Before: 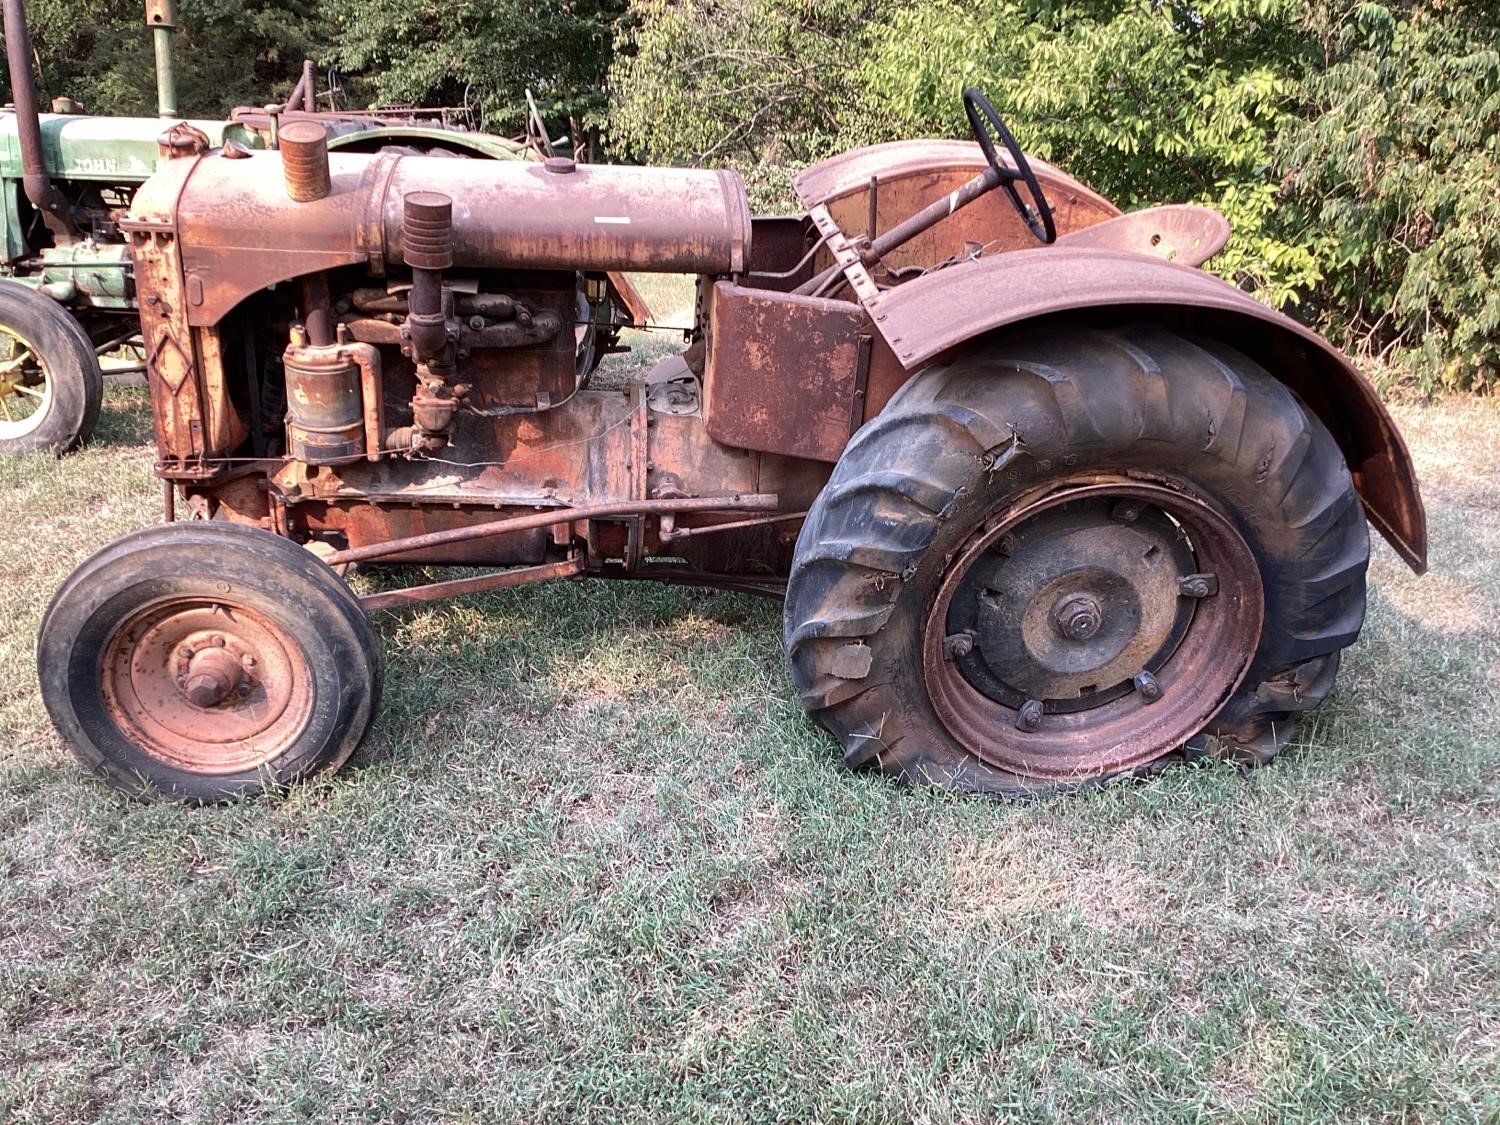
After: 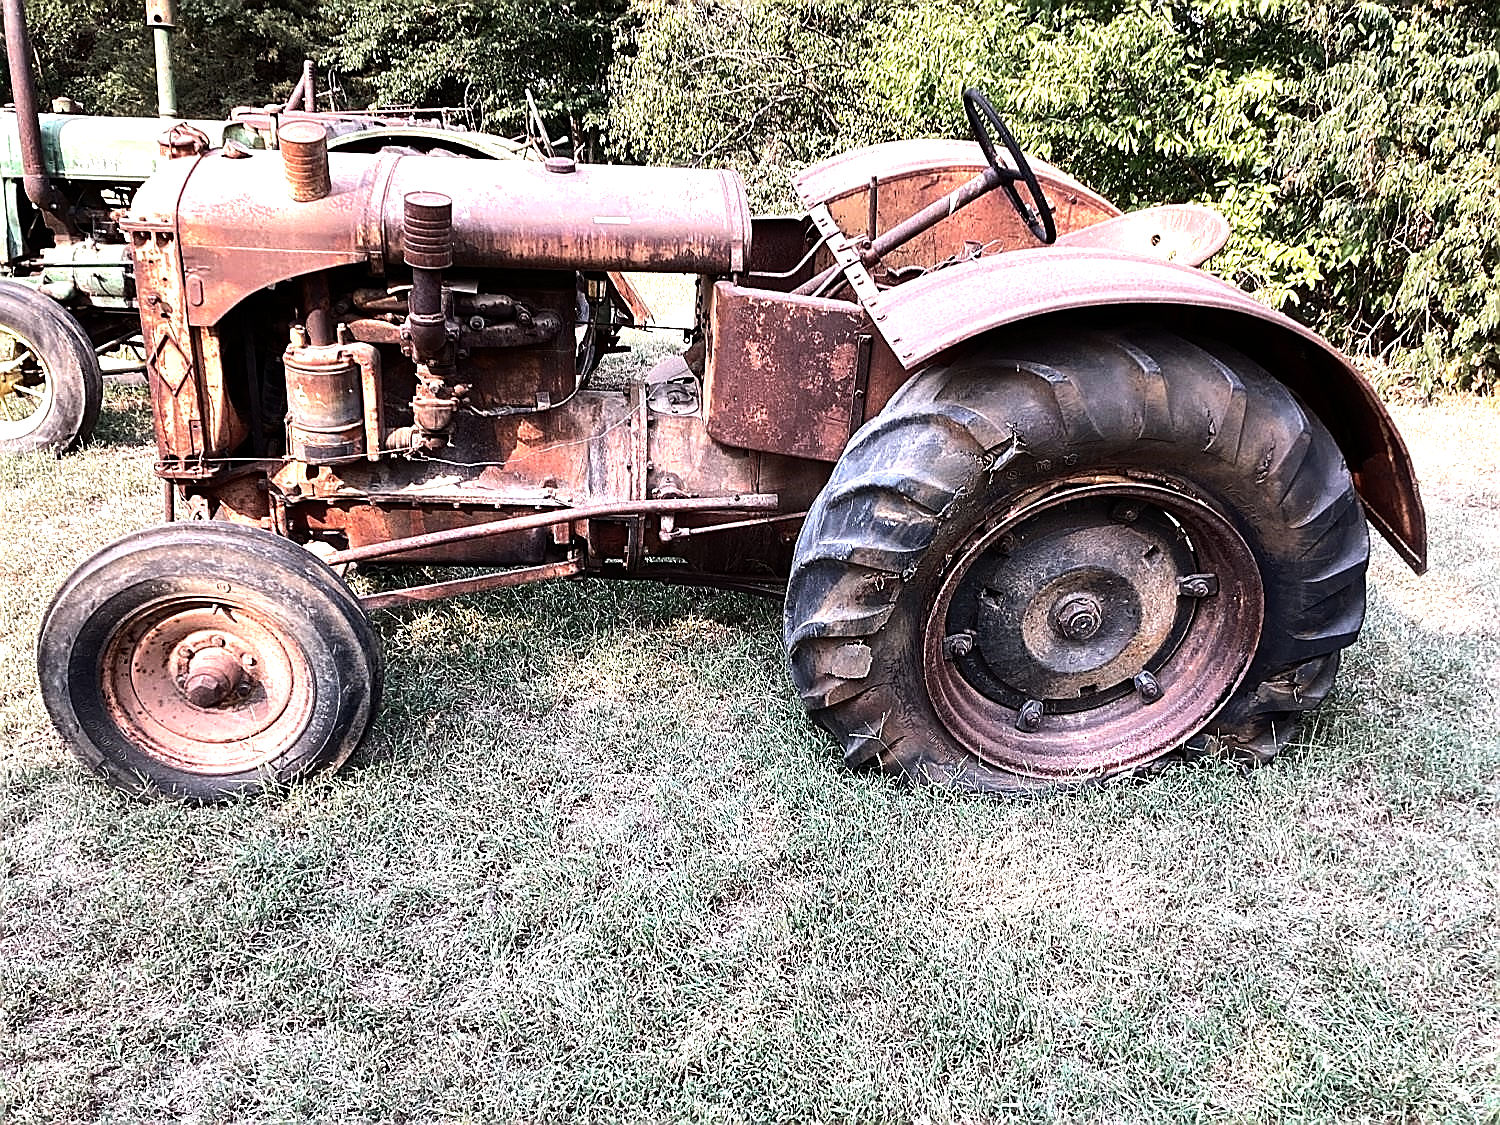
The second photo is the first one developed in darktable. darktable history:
sharpen: radius 1.4, amount 1.25, threshold 0.7
tone equalizer: -8 EV -1.08 EV, -7 EV -1.01 EV, -6 EV -0.867 EV, -5 EV -0.578 EV, -3 EV 0.578 EV, -2 EV 0.867 EV, -1 EV 1.01 EV, +0 EV 1.08 EV, edges refinement/feathering 500, mask exposure compensation -1.57 EV, preserve details no
